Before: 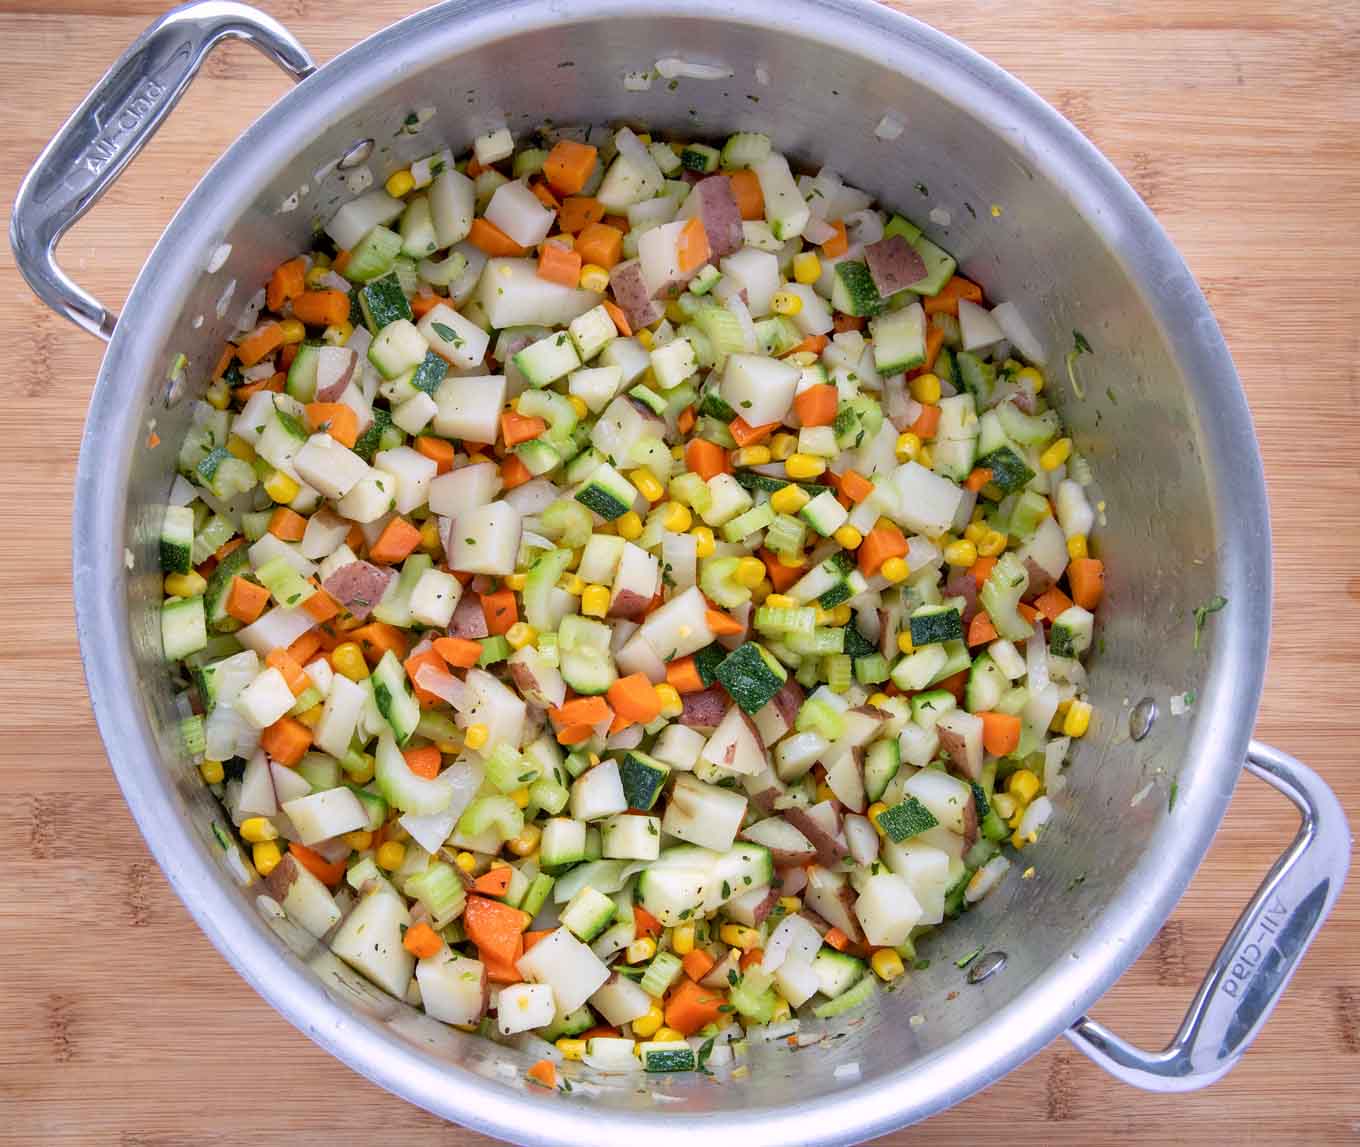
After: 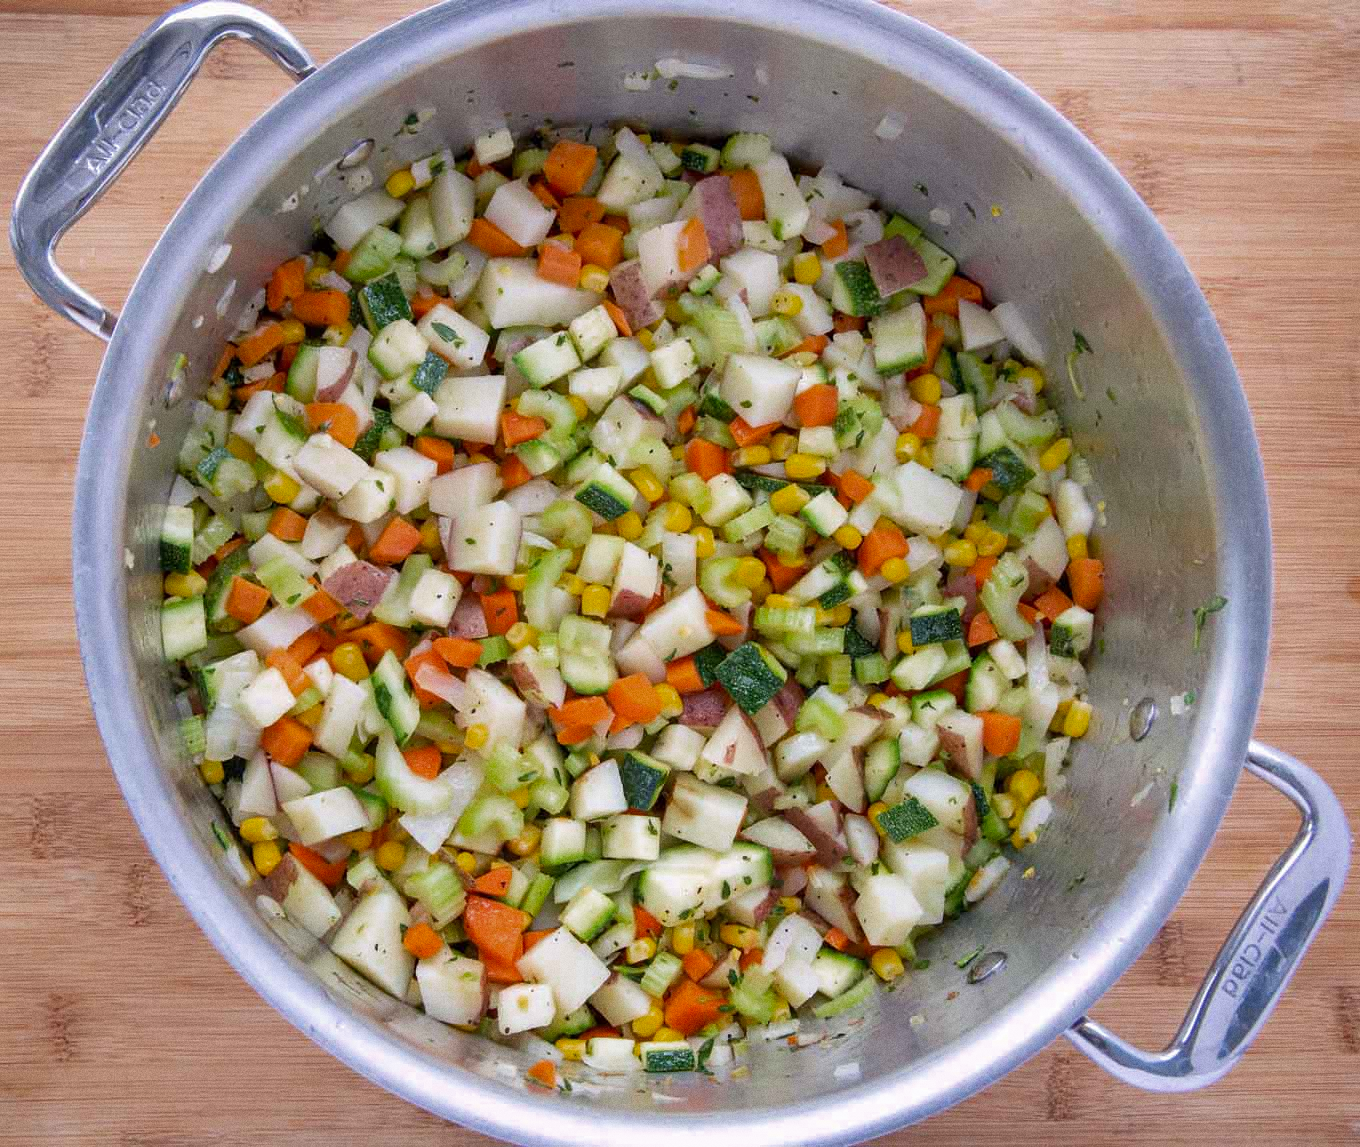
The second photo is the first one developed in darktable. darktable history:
grain: coarseness 0.09 ISO
color zones: curves: ch0 [(0, 0.425) (0.143, 0.422) (0.286, 0.42) (0.429, 0.419) (0.571, 0.419) (0.714, 0.42) (0.857, 0.422) (1, 0.425)]
